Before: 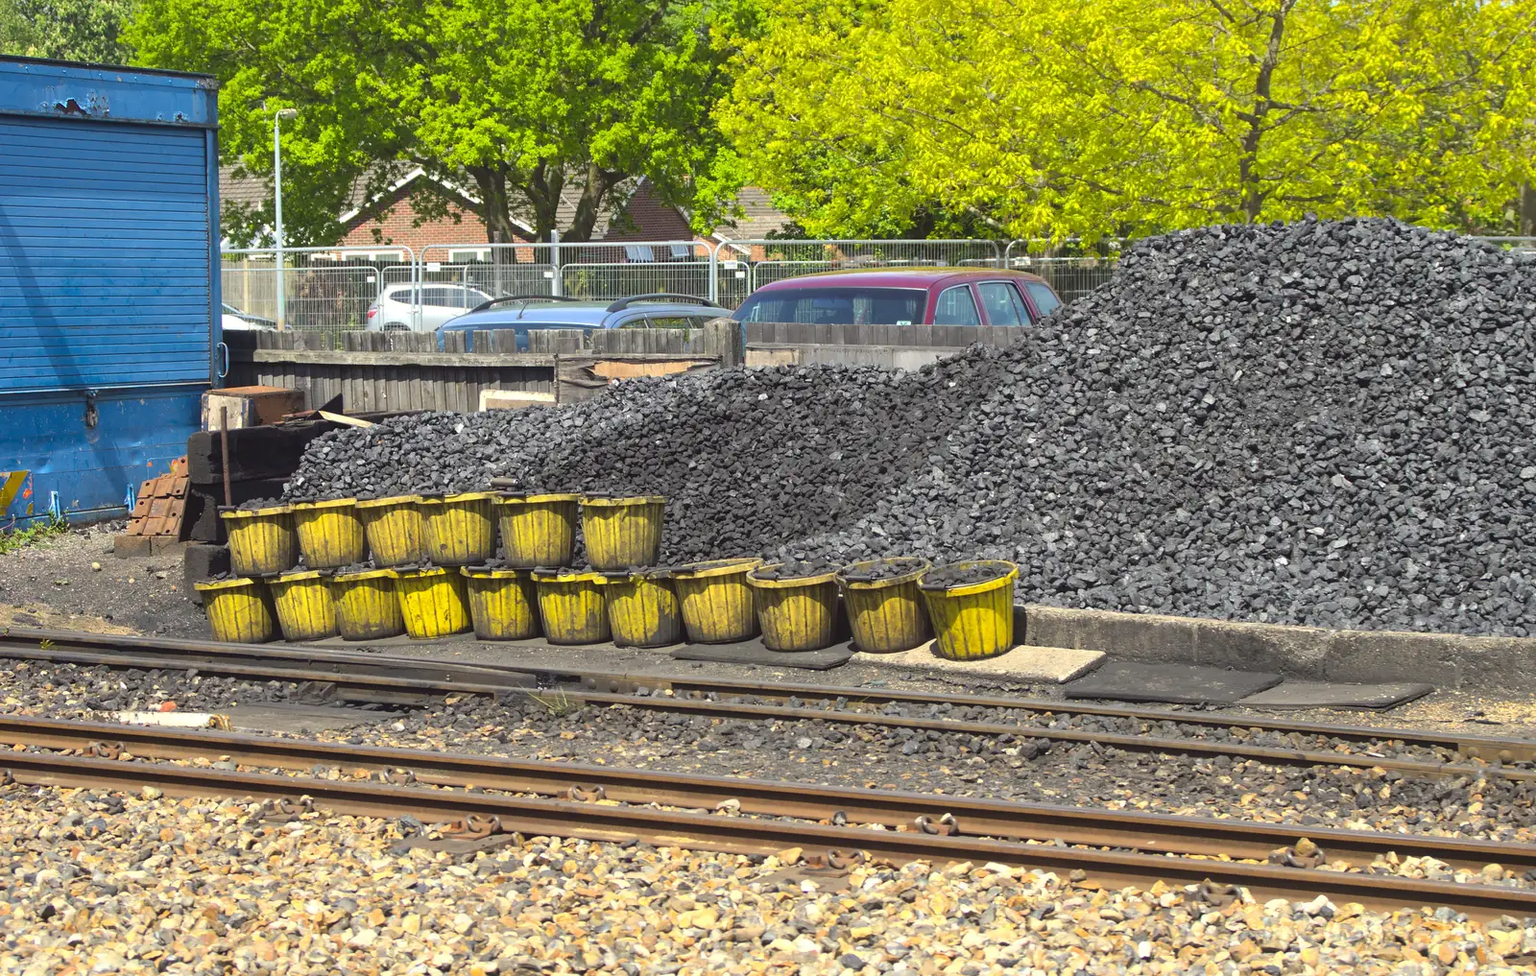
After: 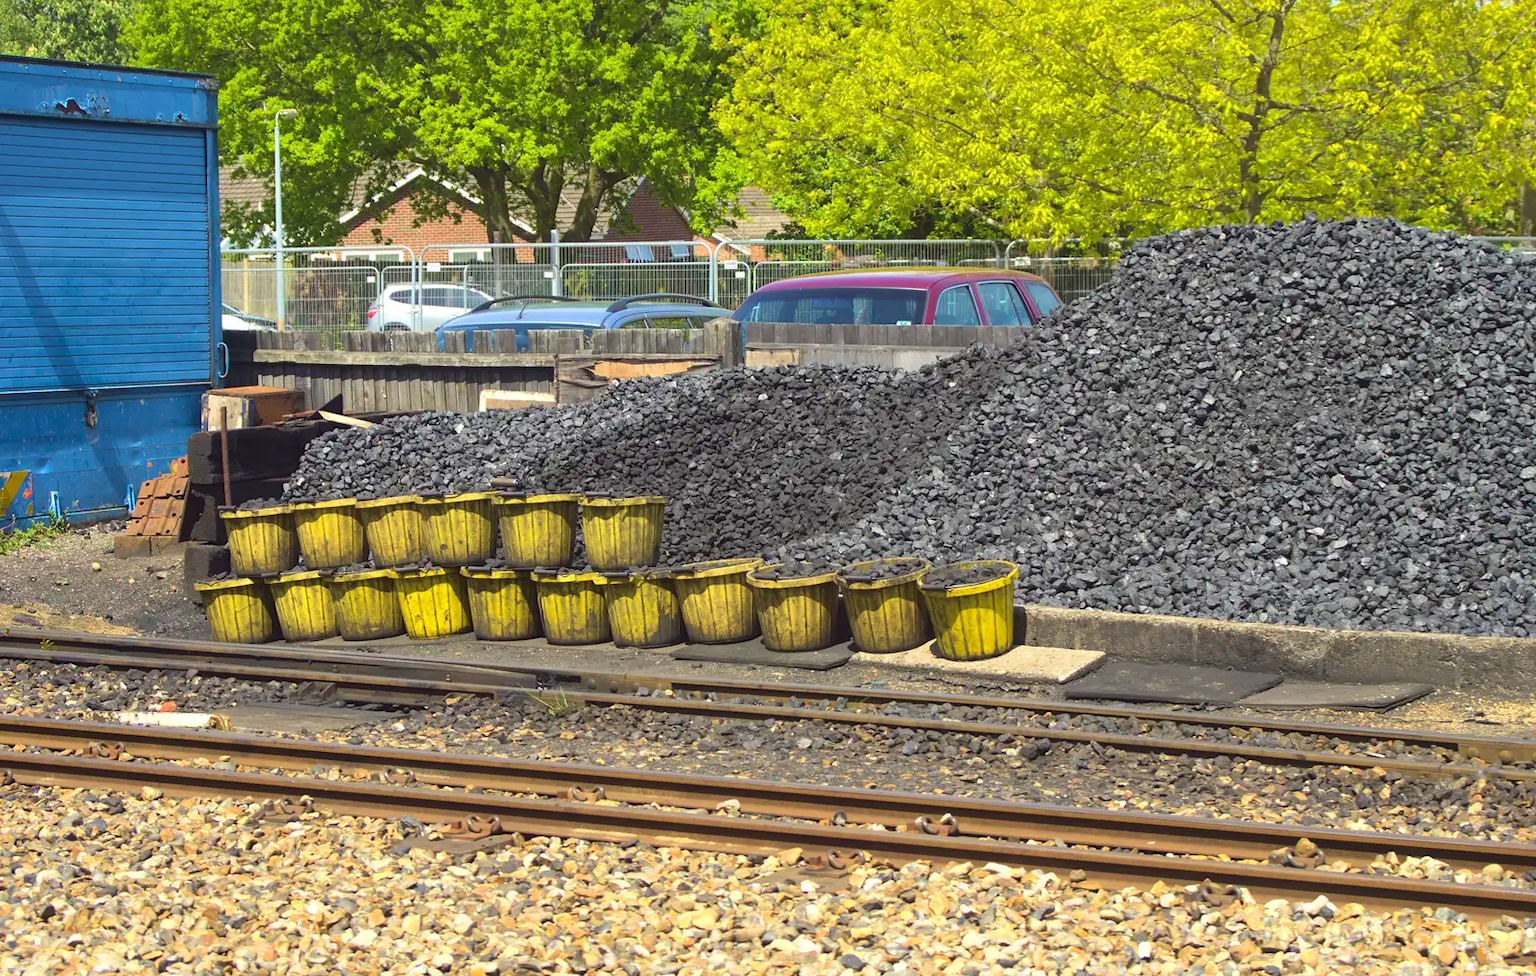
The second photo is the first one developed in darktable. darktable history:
velvia: strength 44.64%
